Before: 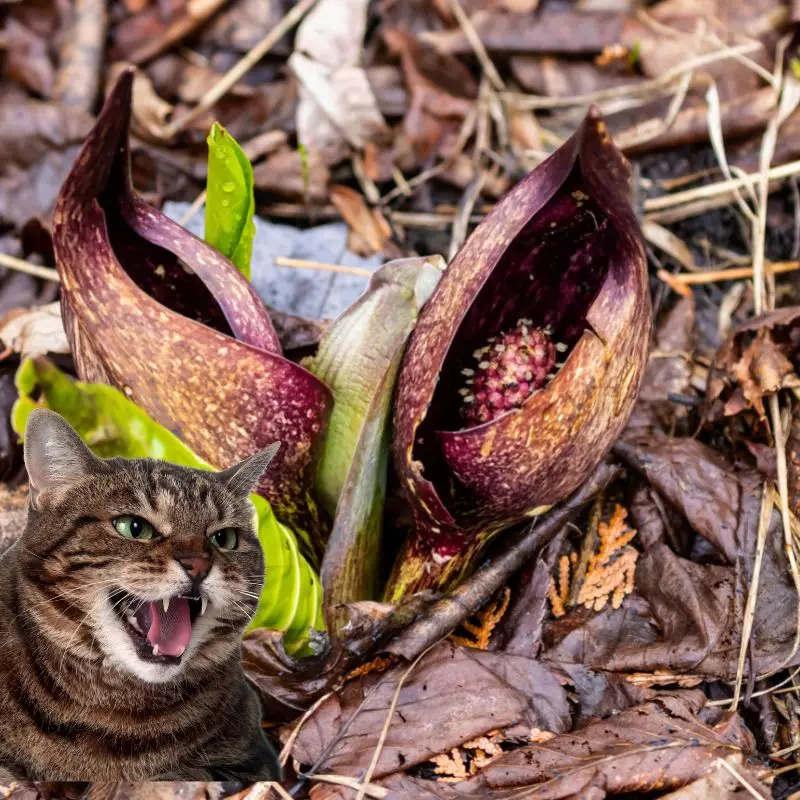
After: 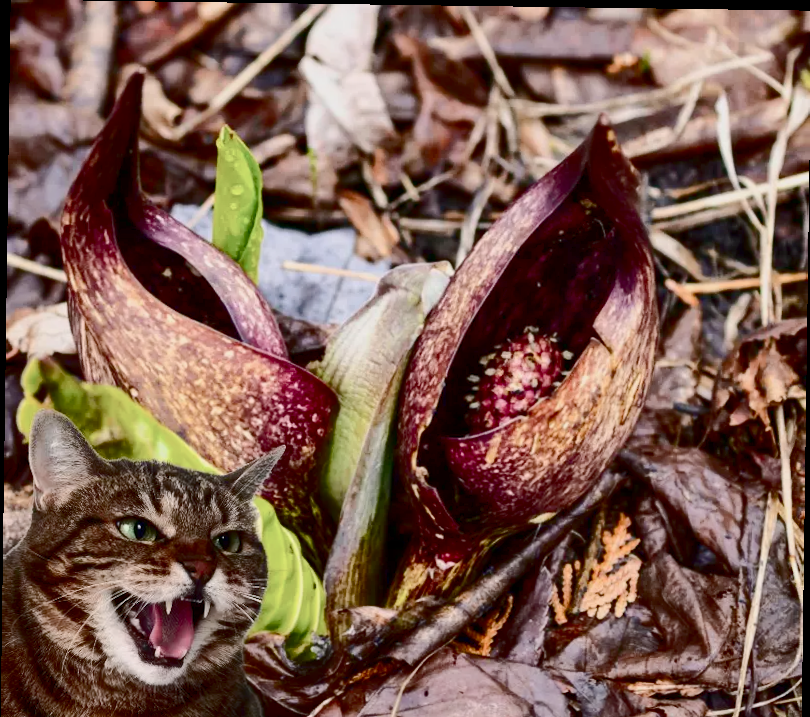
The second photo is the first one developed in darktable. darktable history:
rotate and perspective: rotation 0.8°, automatic cropping off
shadows and highlights: shadows 40, highlights -60
color balance rgb: shadows lift › chroma 1%, shadows lift › hue 113°, highlights gain › chroma 0.2%, highlights gain › hue 333°, perceptual saturation grading › global saturation 20%, perceptual saturation grading › highlights -50%, perceptual saturation grading › shadows 25%, contrast -20%
crop and rotate: top 0%, bottom 11.49%
contrast brightness saturation: contrast 0.5, saturation -0.1
